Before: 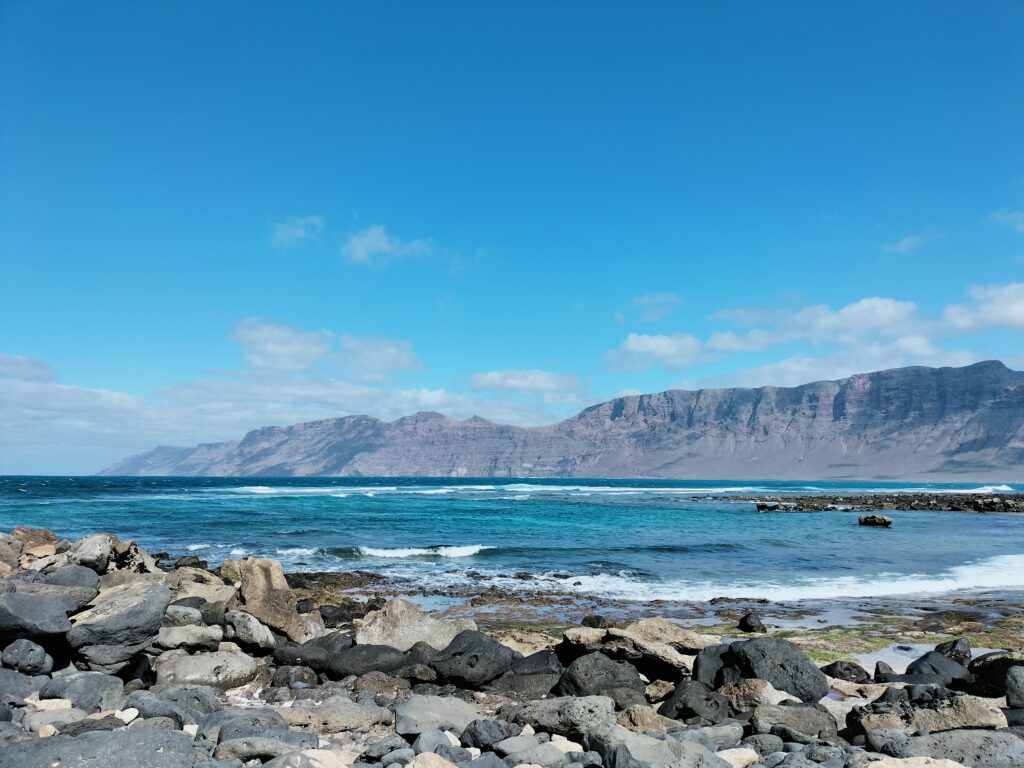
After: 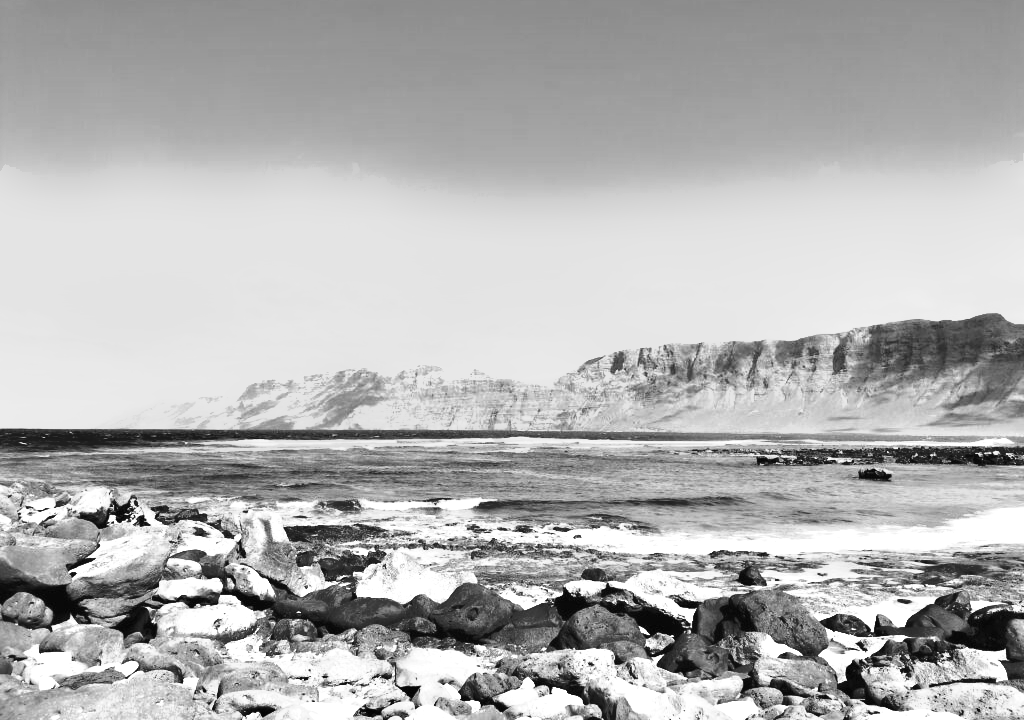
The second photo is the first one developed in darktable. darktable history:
crop and rotate: top 6.25%
monochrome: a 73.58, b 64.21
exposure: black level correction 0, exposure 1.675 EV, compensate exposure bias true, compensate highlight preservation false
contrast equalizer: octaves 7, y [[0.502, 0.505, 0.512, 0.529, 0.564, 0.588], [0.5 ×6], [0.502, 0.505, 0.512, 0.529, 0.564, 0.588], [0, 0.001, 0.001, 0.004, 0.008, 0.011], [0, 0.001, 0.001, 0.004, 0.008, 0.011]], mix -1
color balance: output saturation 120%
shadows and highlights: shadows 52.42, soften with gaussian
